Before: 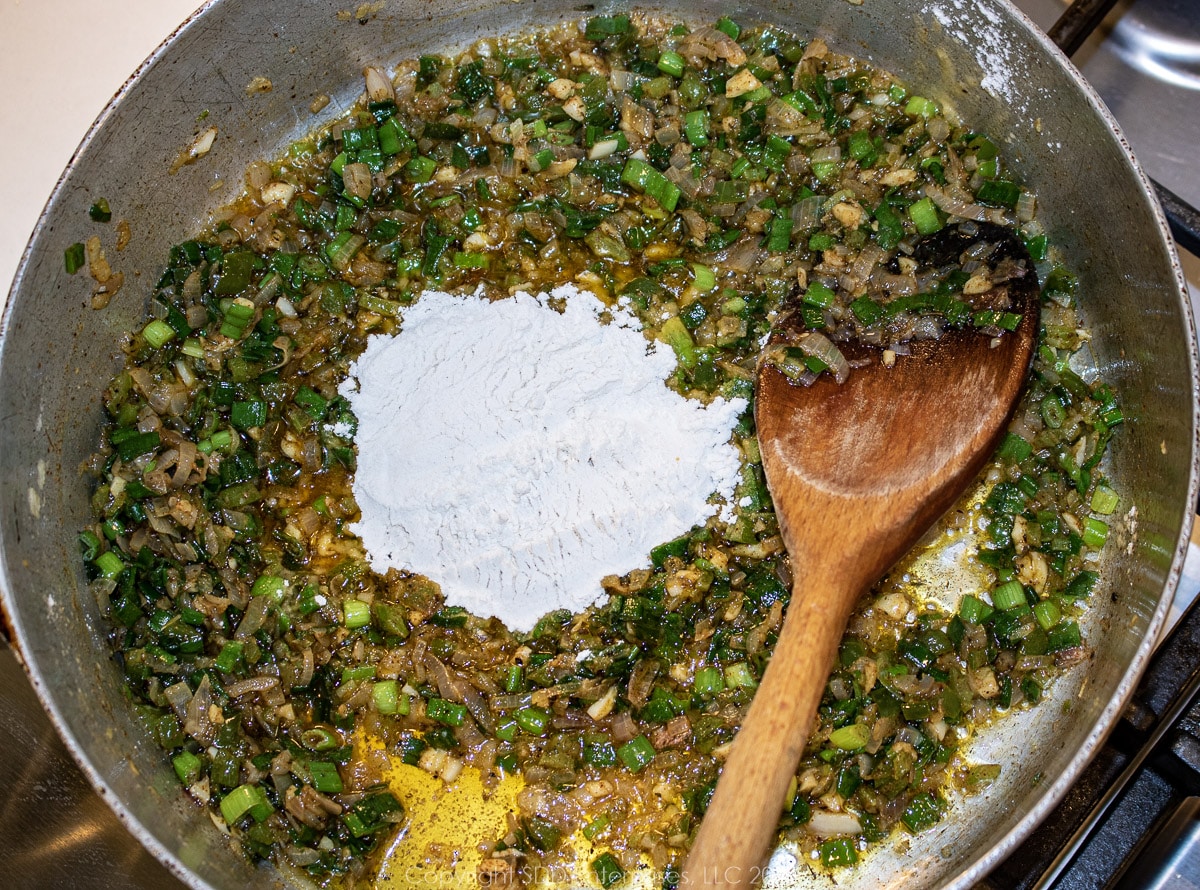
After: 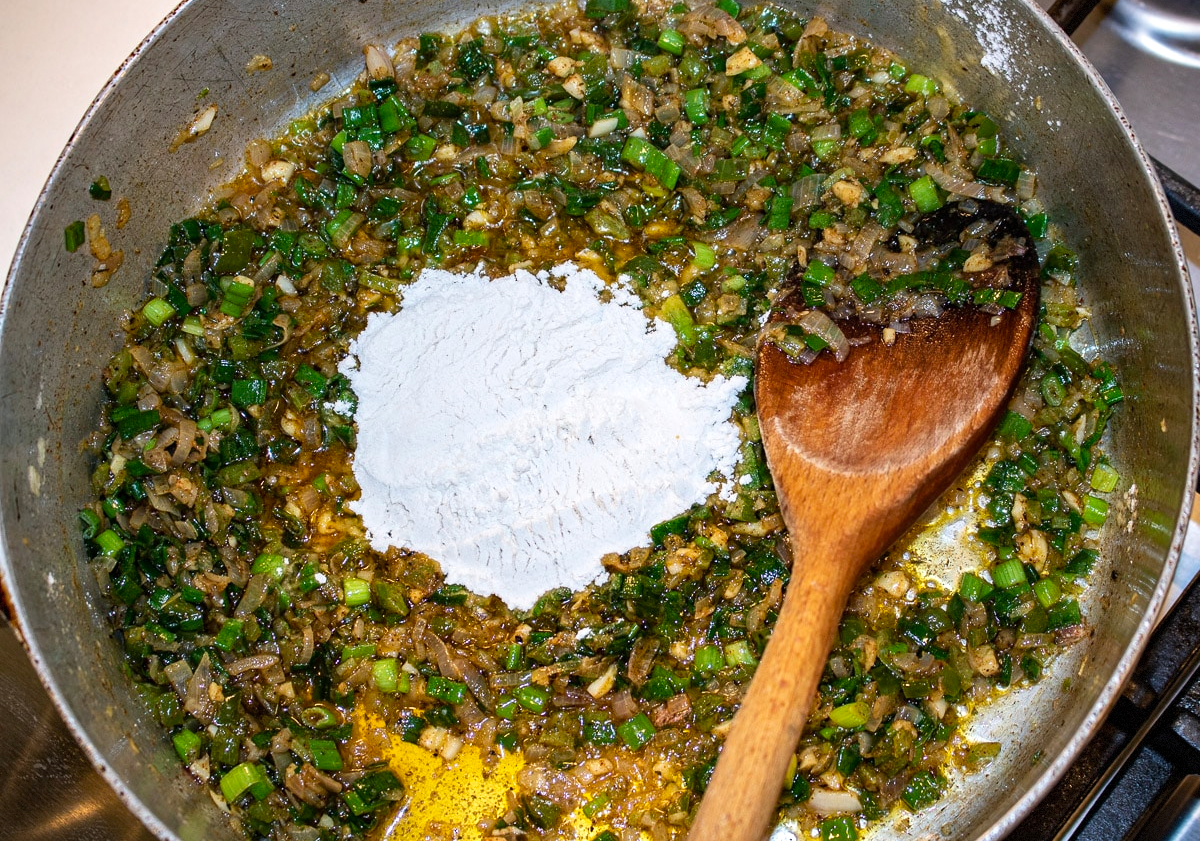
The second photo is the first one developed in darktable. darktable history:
levels: levels [0, 0.48, 0.961]
vignetting: fall-off start 97.28%, fall-off radius 79%, brightness -0.462, saturation -0.3, width/height ratio 1.114, dithering 8-bit output, unbound false
exposure: compensate highlight preservation false
crop and rotate: top 2.479%, bottom 3.018%
